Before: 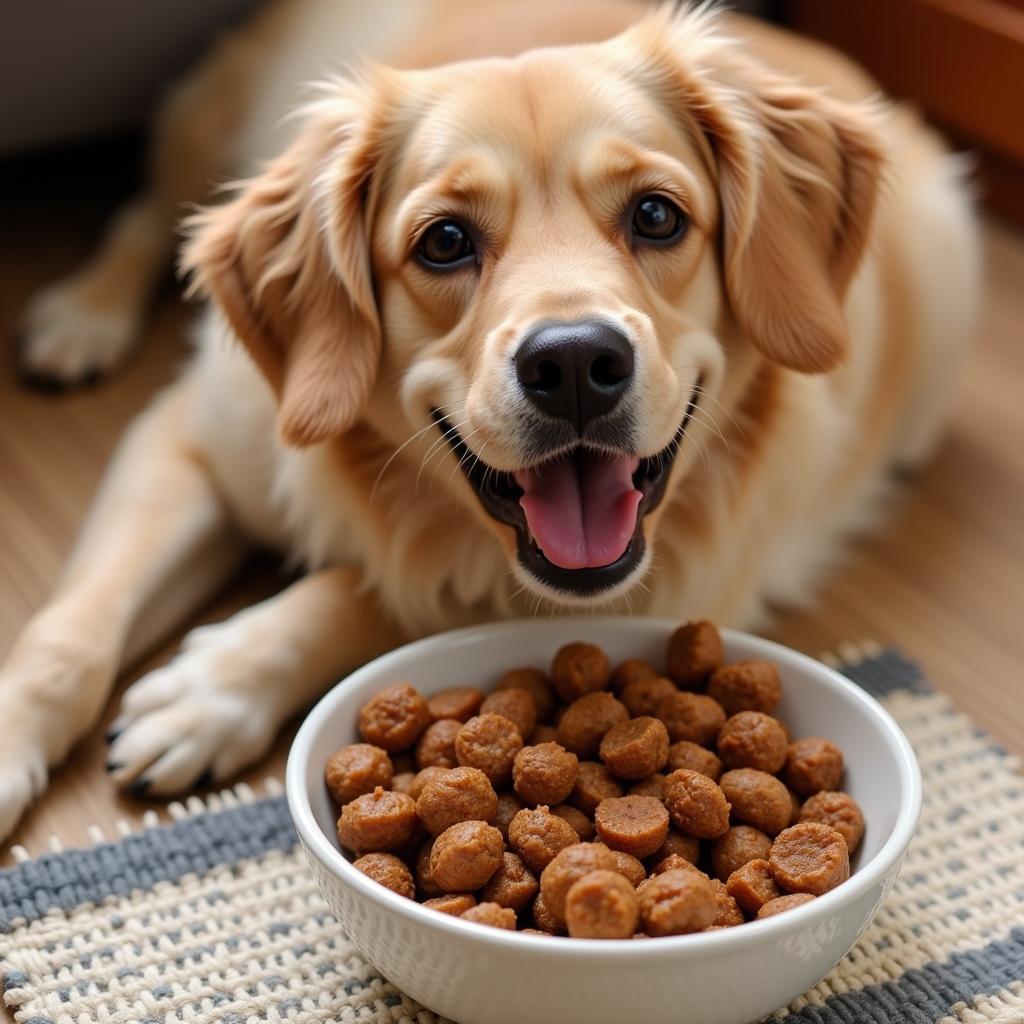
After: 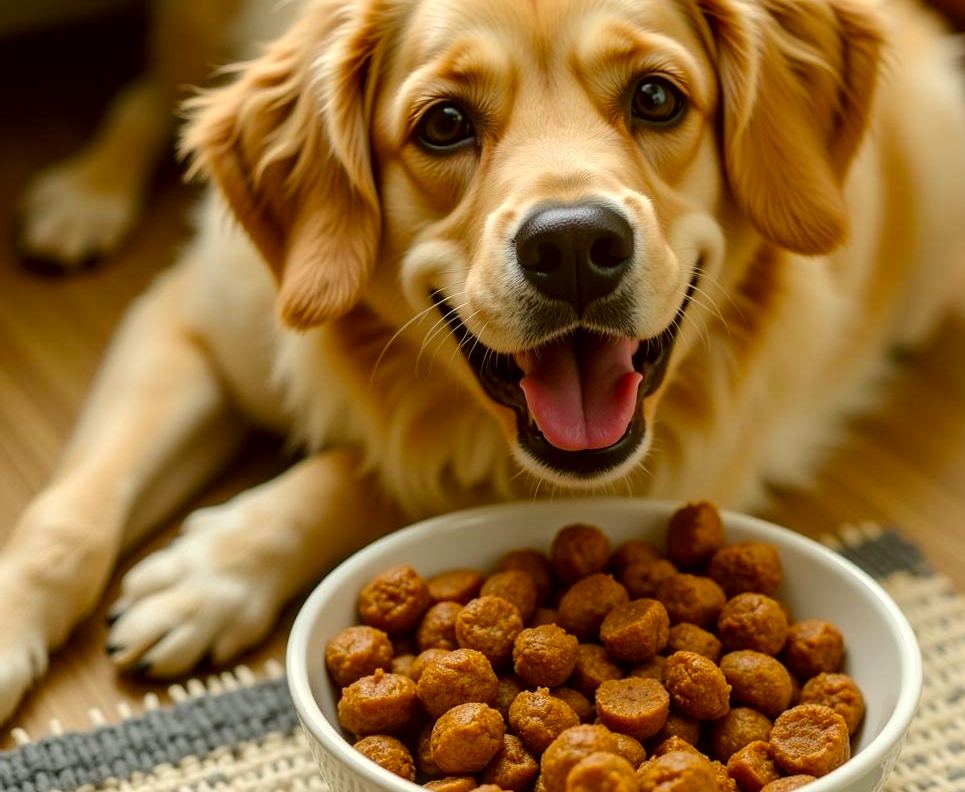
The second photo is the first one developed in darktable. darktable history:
crop and rotate: angle 0.071°, top 11.531%, right 5.615%, bottom 10.939%
color correction: highlights a* -1.52, highlights b* 10.51, shadows a* 0.539, shadows b* 19.08
local contrast: on, module defaults
color balance rgb: perceptual saturation grading › global saturation 25.348%
